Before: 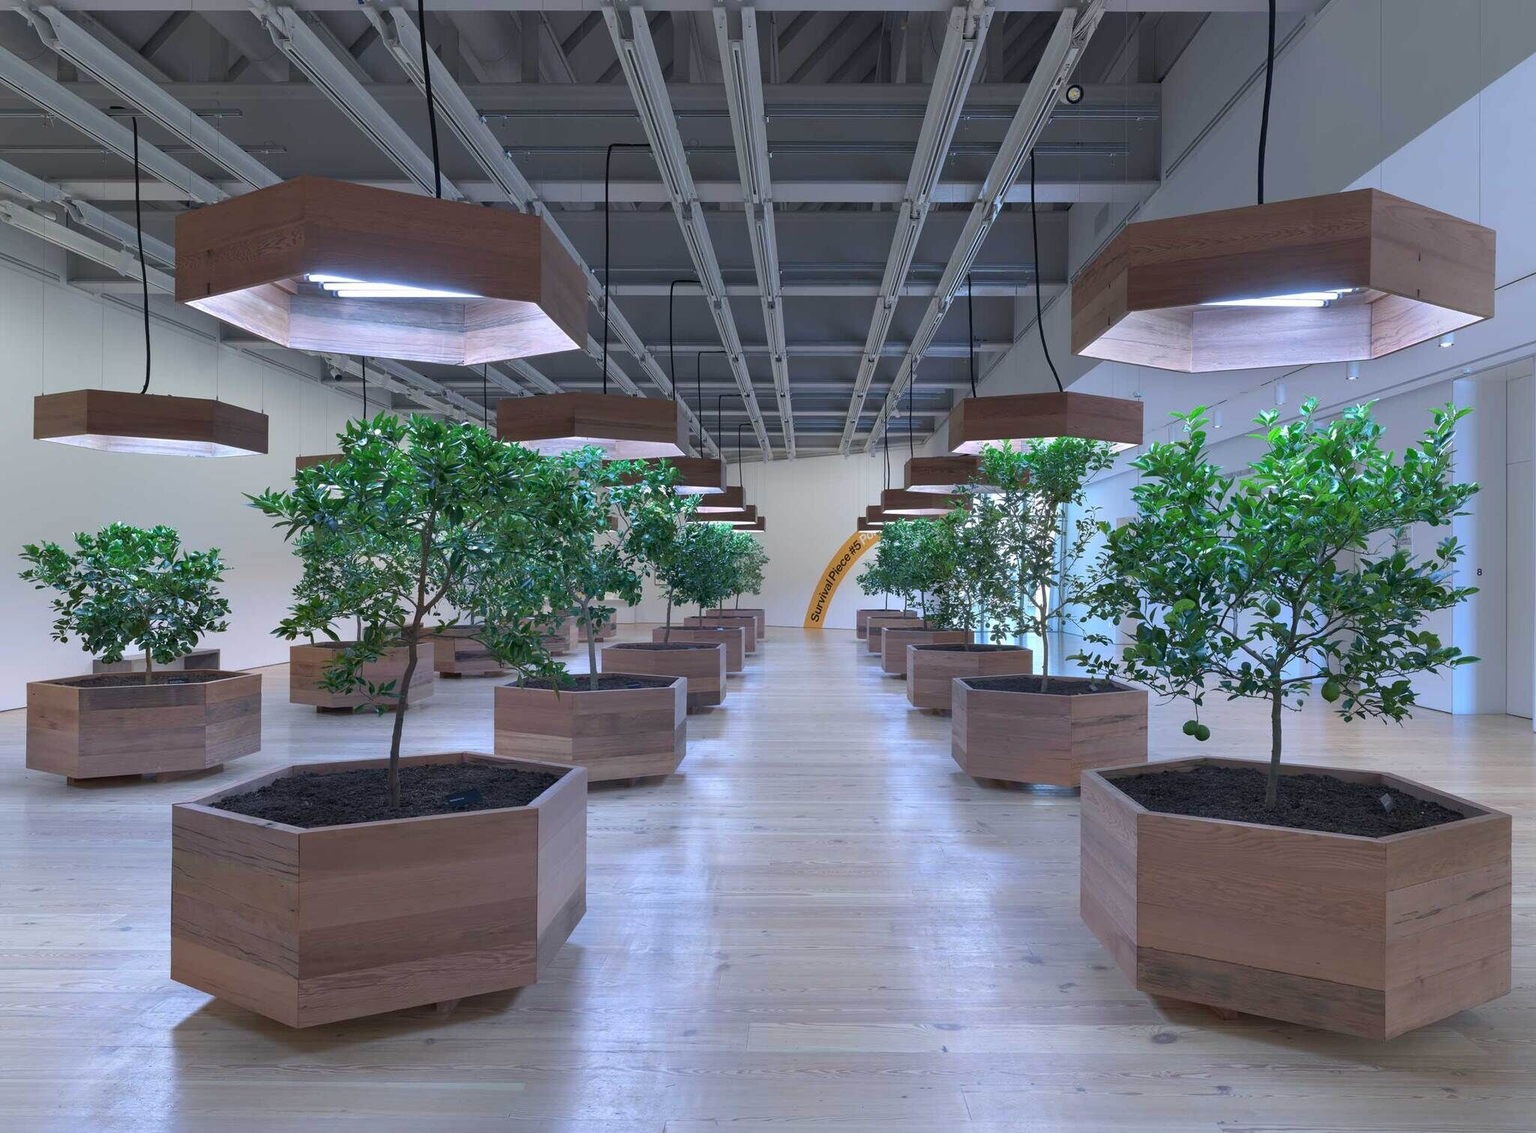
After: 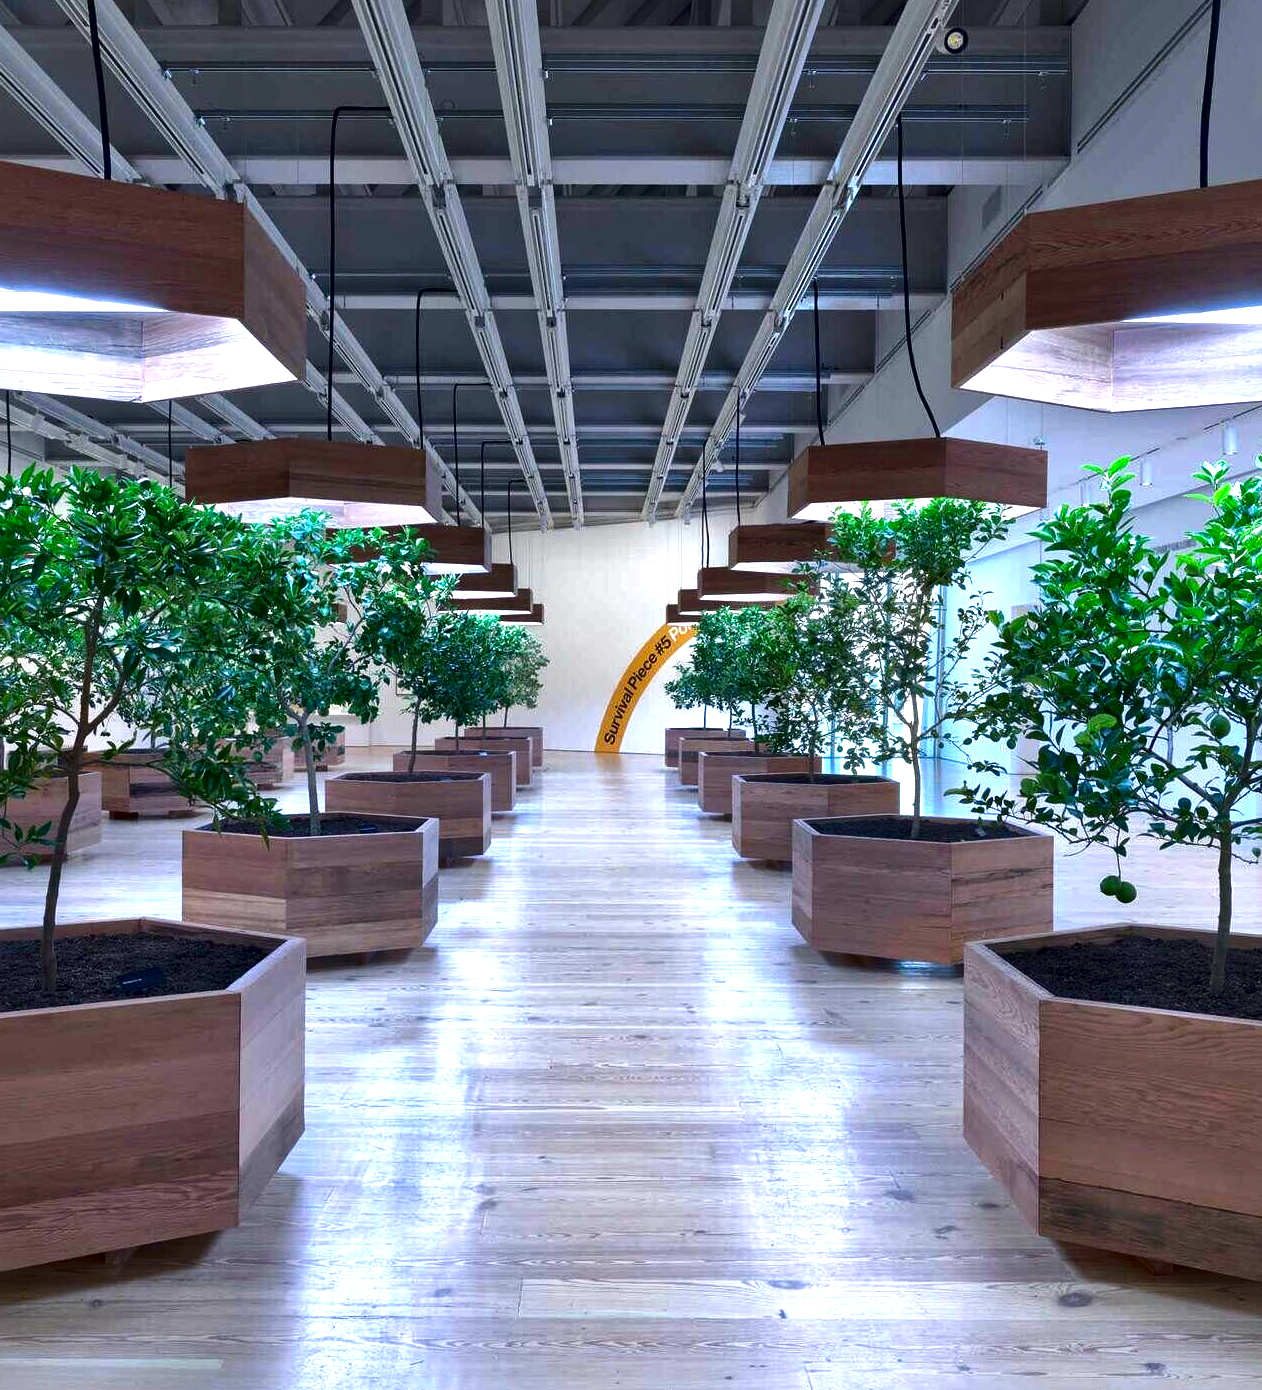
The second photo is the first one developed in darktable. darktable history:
contrast brightness saturation: brightness -0.249, saturation 0.2
crop and rotate: left 23.328%, top 5.642%, right 15.039%, bottom 2.314%
exposure: exposure 0.943 EV, compensate exposure bias true, compensate highlight preservation false
local contrast: mode bilateral grid, contrast 20, coarseness 51, detail 161%, midtone range 0.2
